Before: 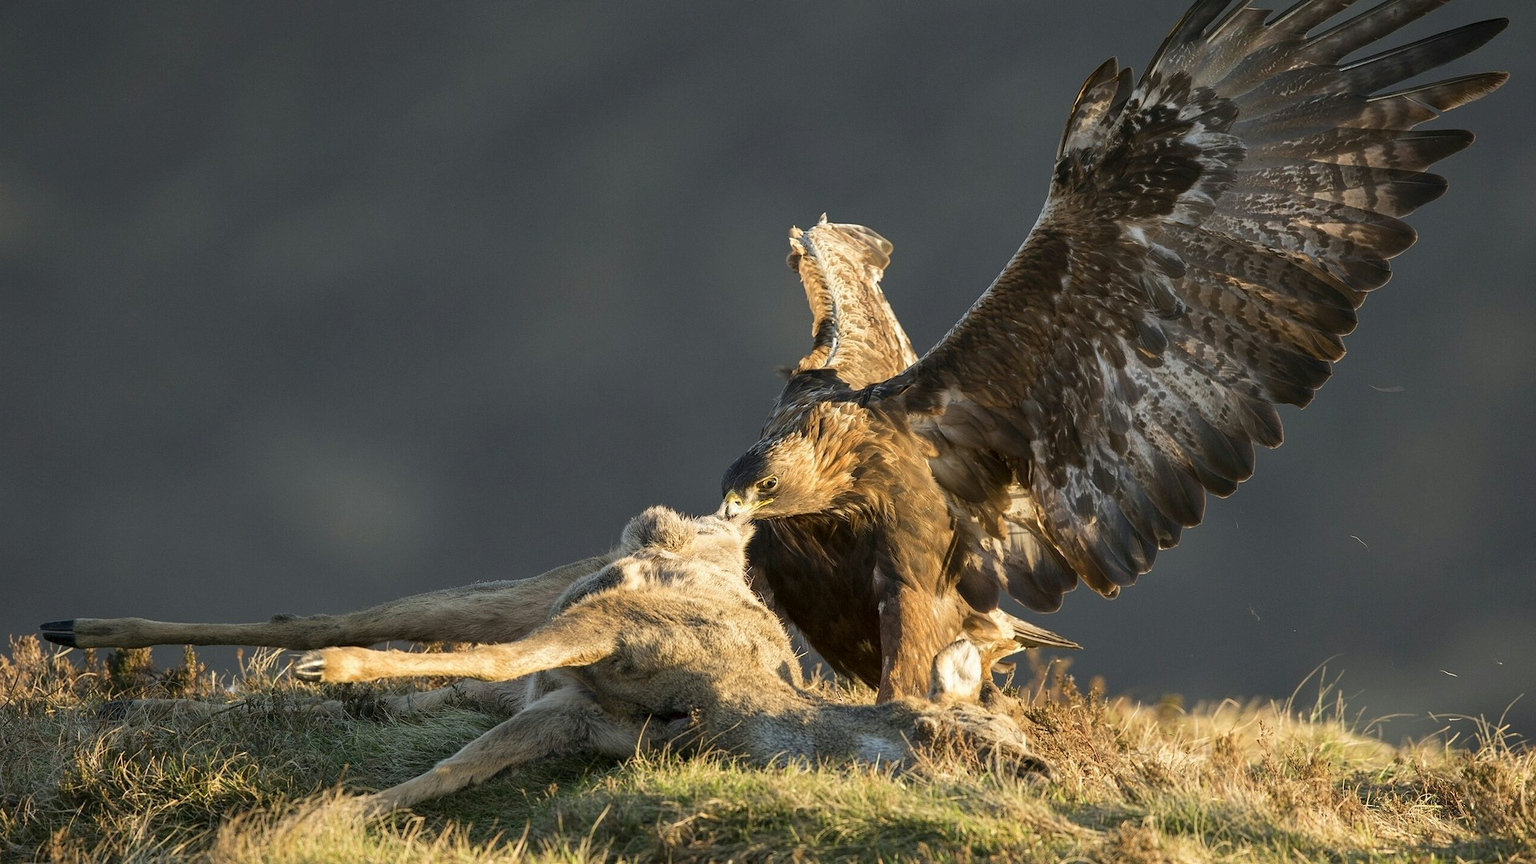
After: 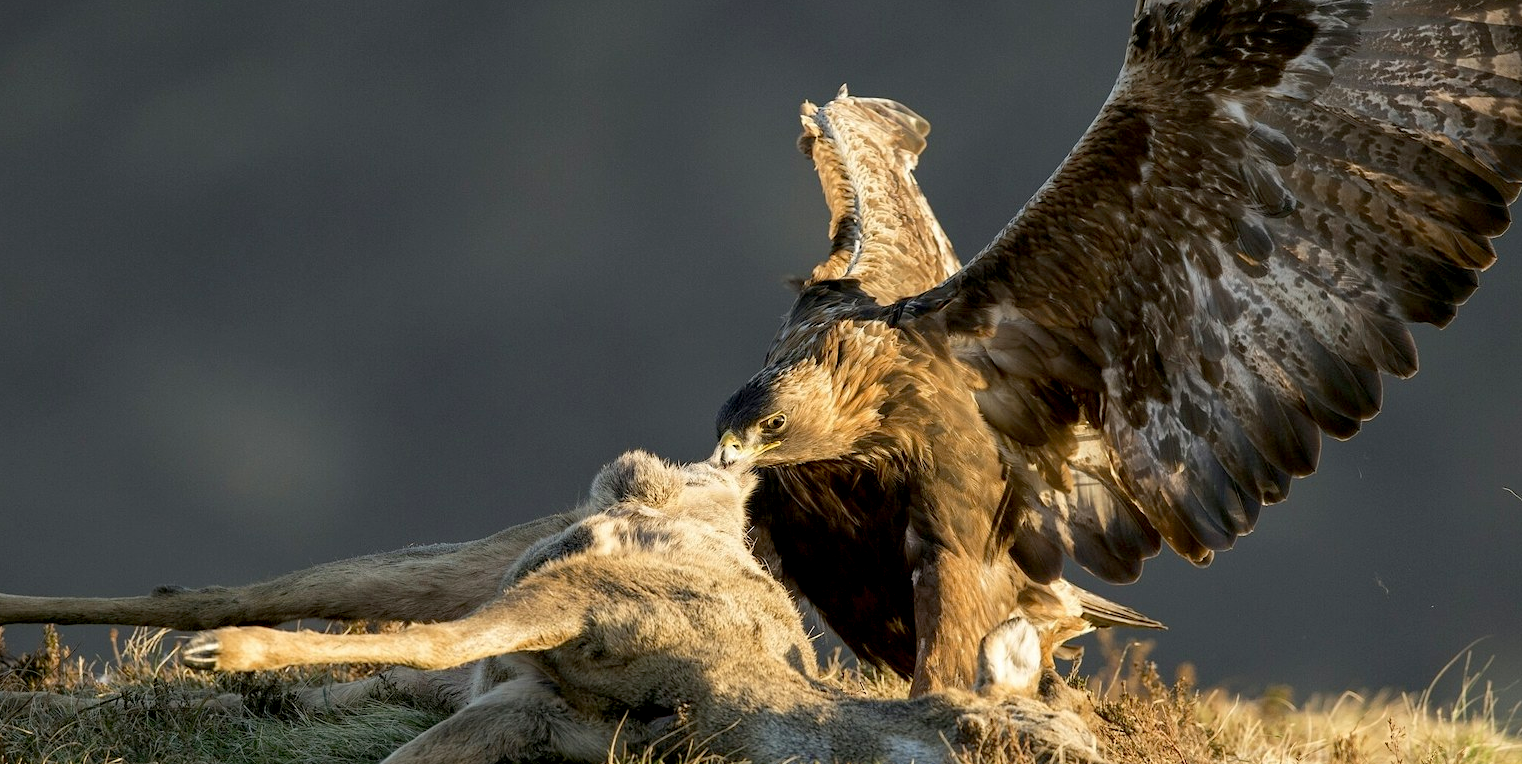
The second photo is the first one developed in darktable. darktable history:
crop: left 9.711%, top 16.896%, right 10.974%, bottom 12.343%
exposure: black level correction 0.01, exposure 0.008 EV, compensate highlight preservation false
